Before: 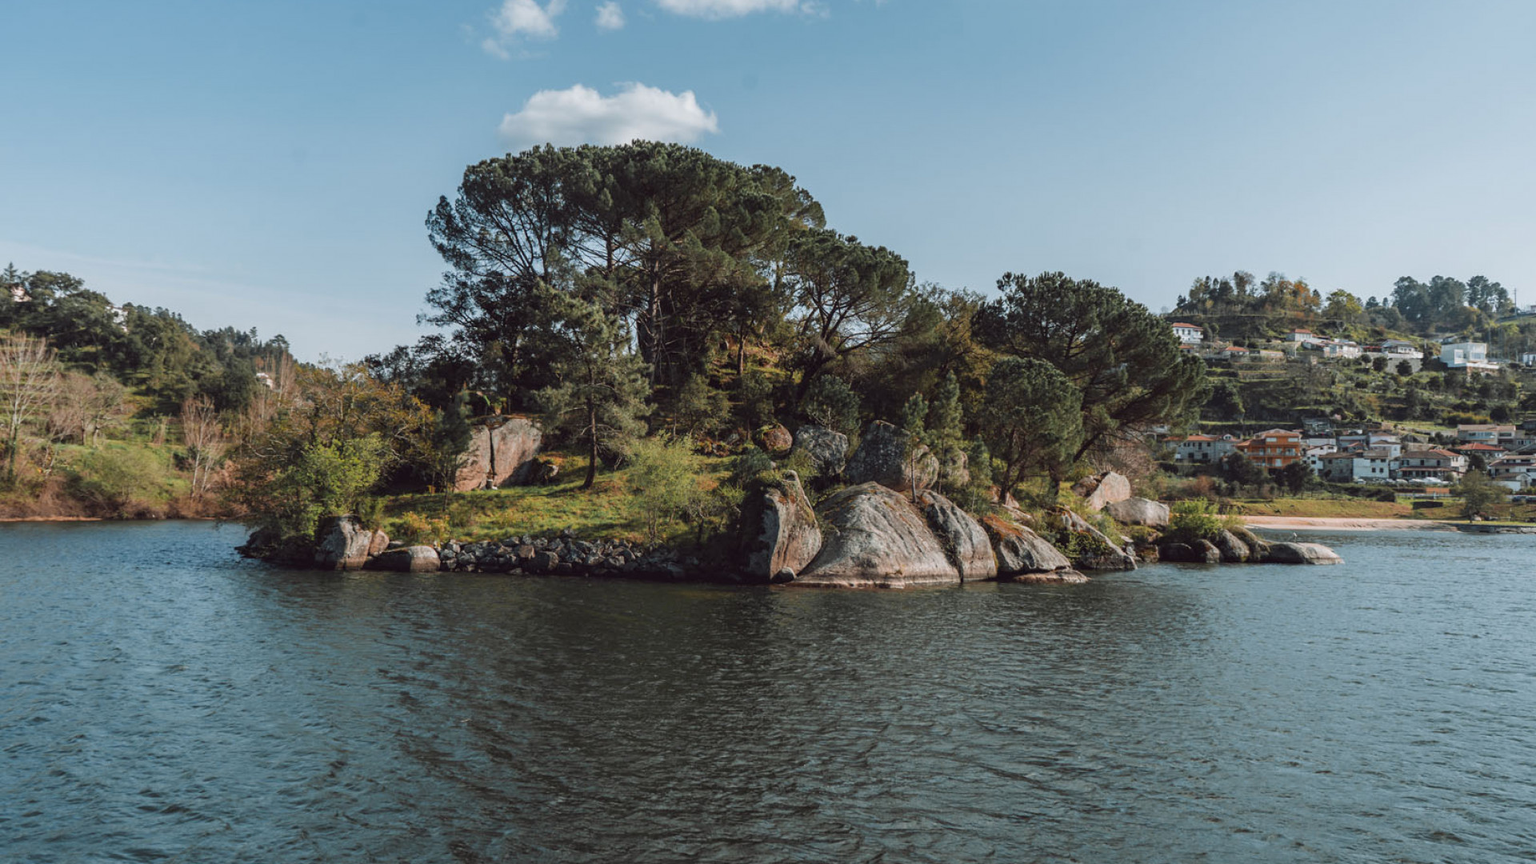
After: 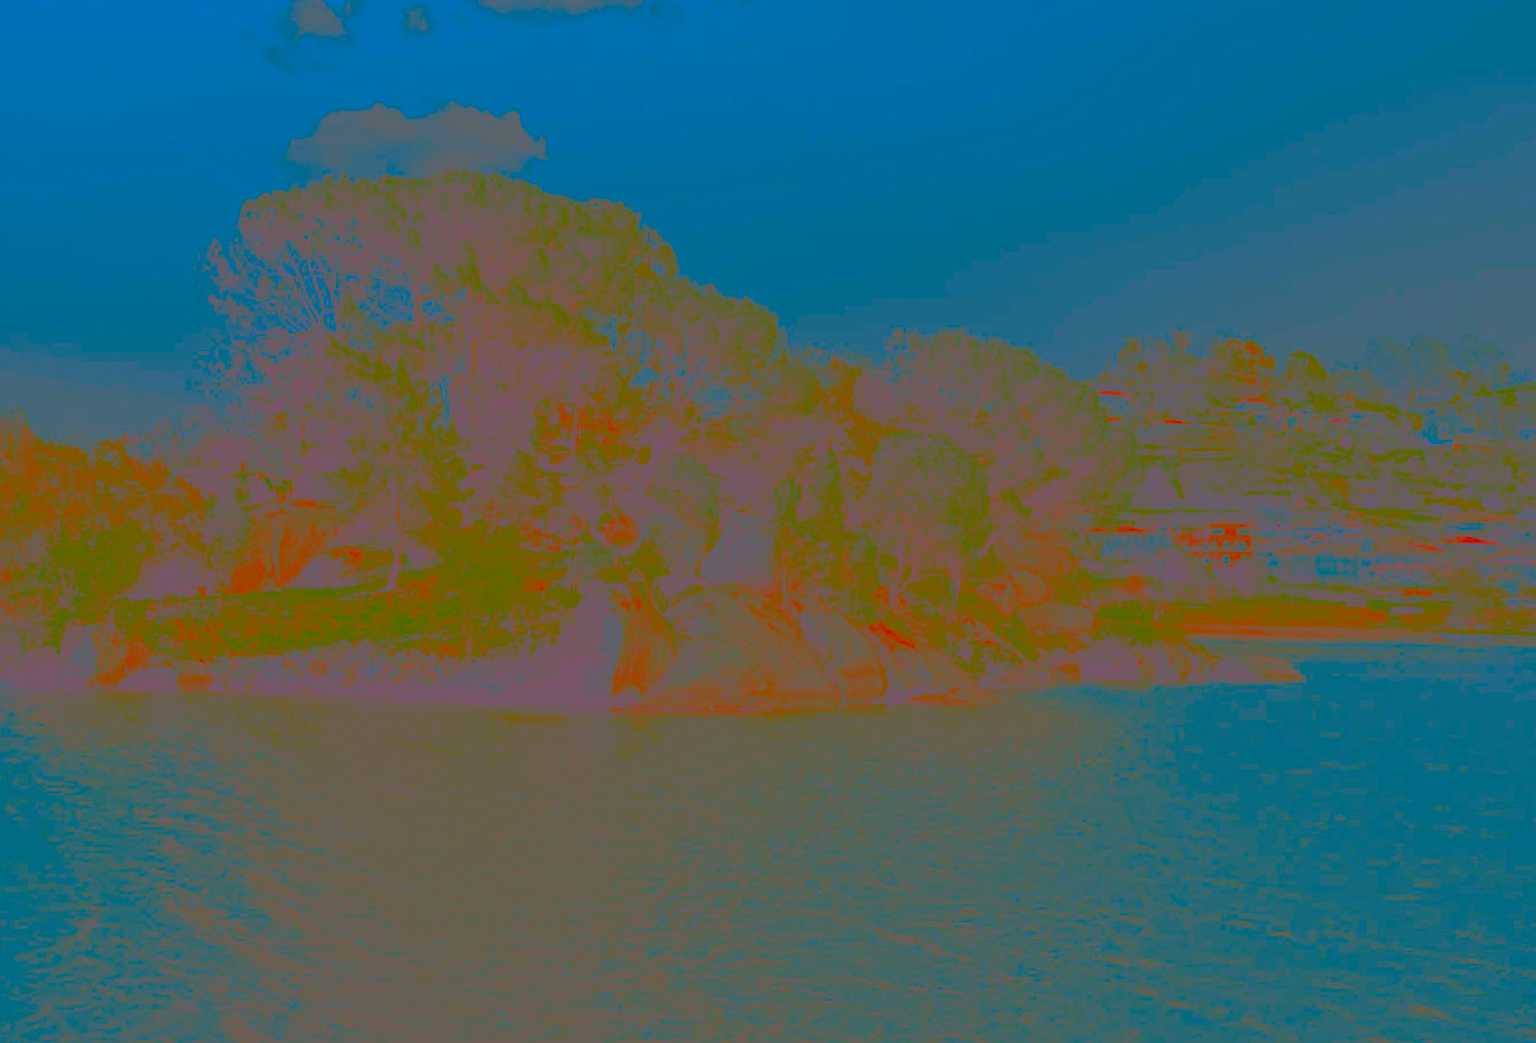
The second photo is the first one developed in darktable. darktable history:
shadows and highlights: low approximation 0.01, soften with gaussian
local contrast: on, module defaults
contrast brightness saturation: contrast -0.989, brightness -0.18, saturation 0.754
haze removal: compatibility mode true, adaptive false
color balance rgb: power › luminance -3.737%, power › chroma 0.565%, power › hue 40.82°, highlights gain › luminance 14.899%, perceptual saturation grading › global saturation 25.441%, perceptual brilliance grading › global brilliance 1.991%, perceptual brilliance grading › highlights -3.555%
crop: left 17.247%, bottom 0.046%
exposure: black level correction 0.001, exposure 0.5 EV, compensate exposure bias true, compensate highlight preservation false
